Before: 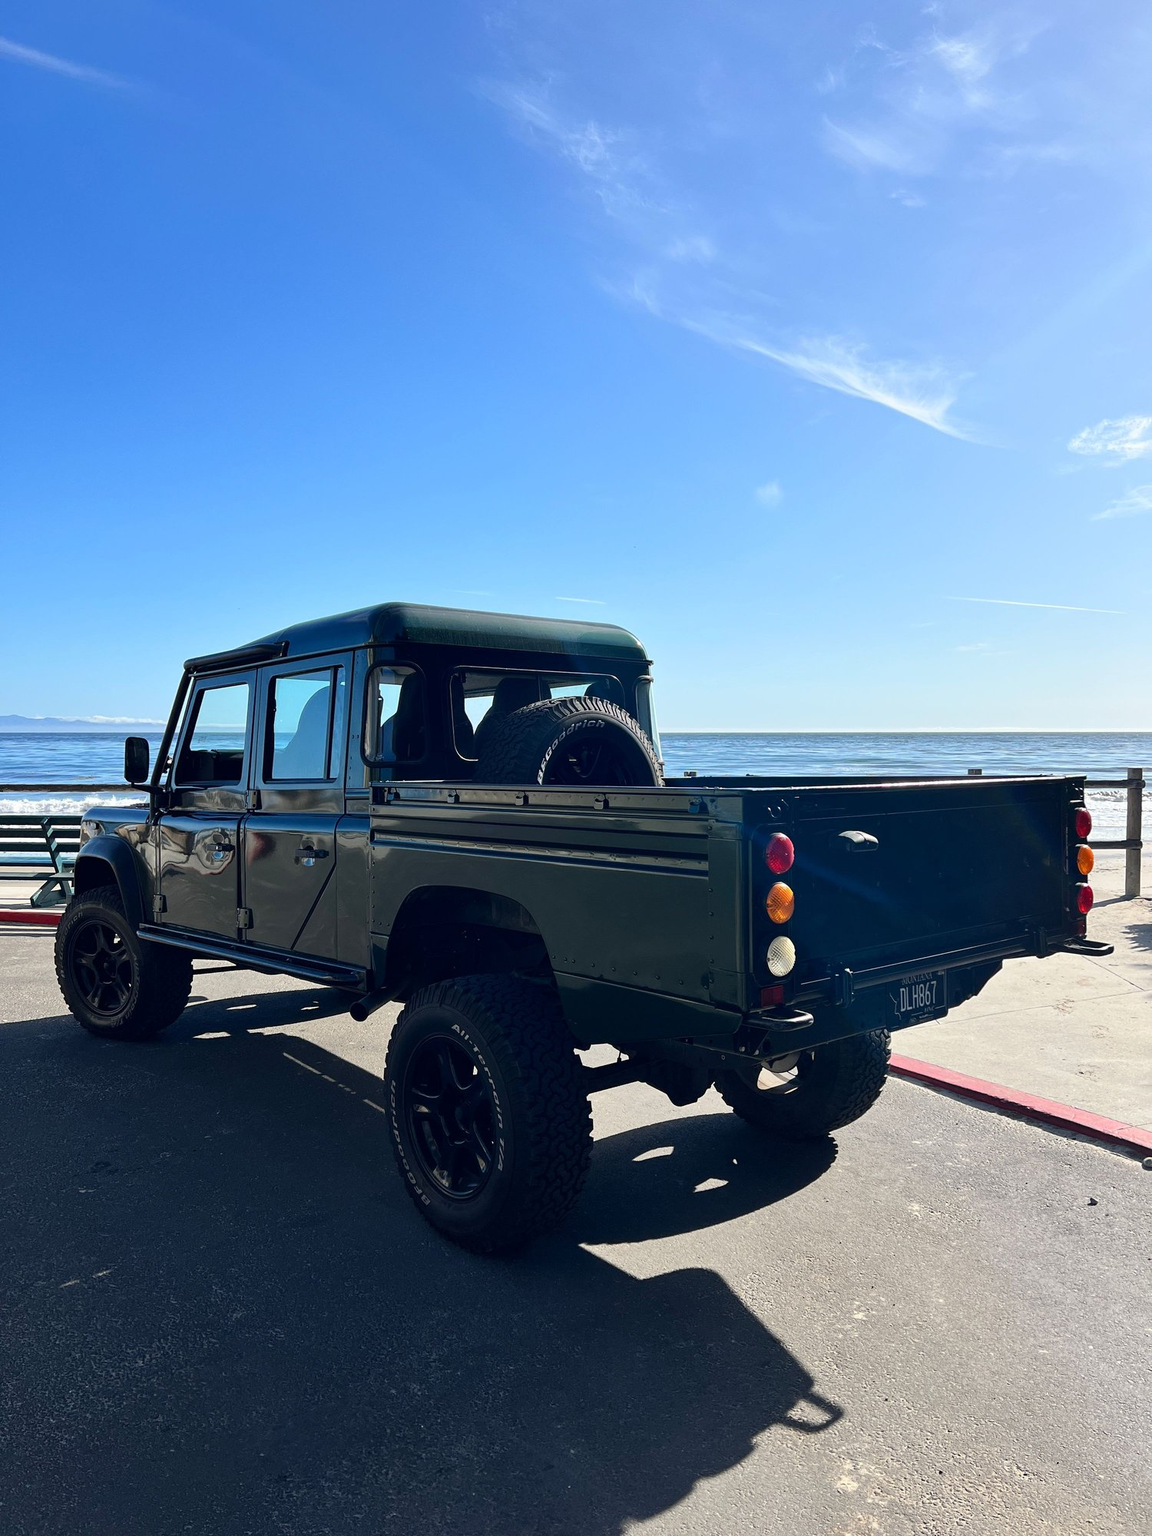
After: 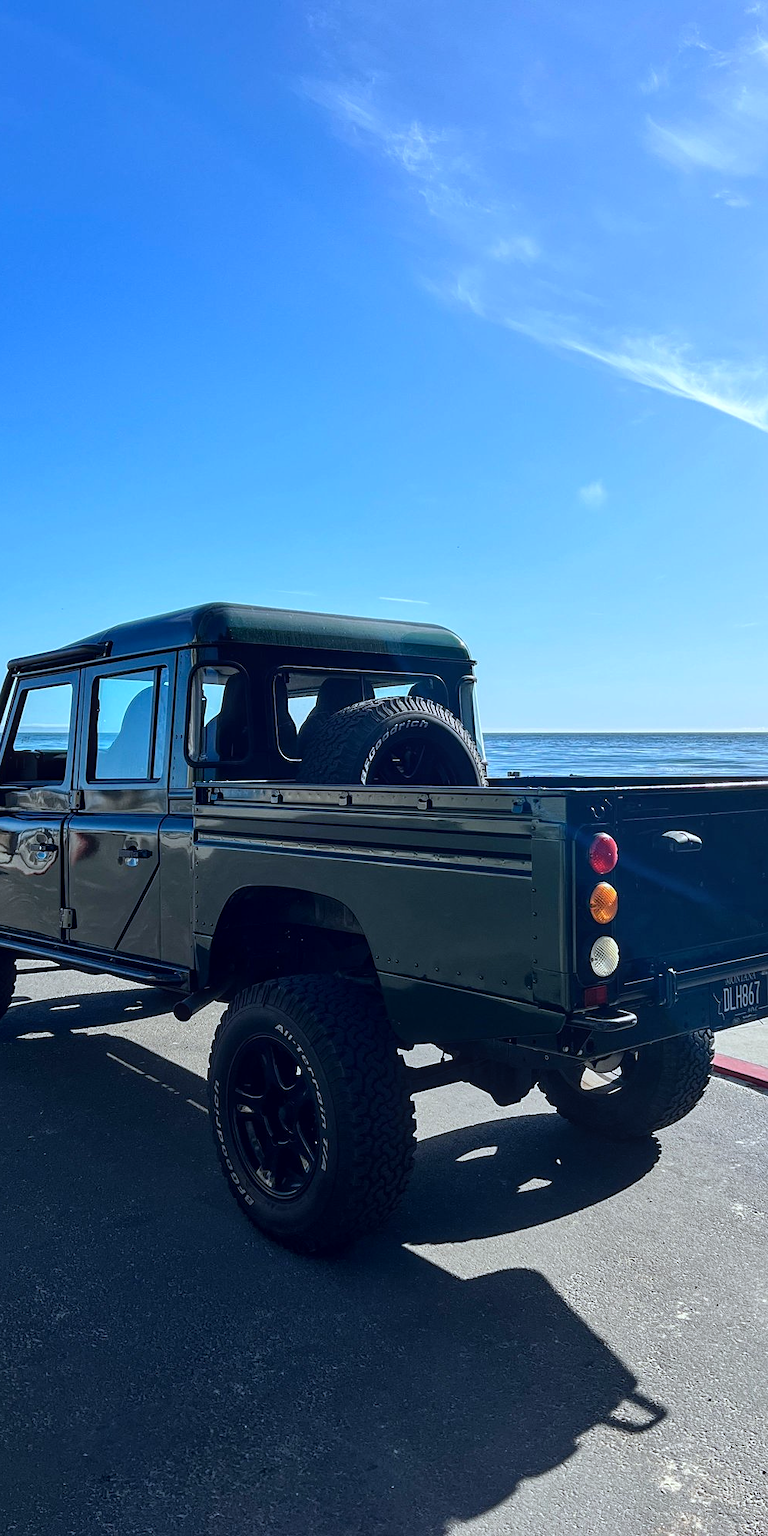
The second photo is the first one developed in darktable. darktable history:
crop: left 15.387%, right 17.913%
local contrast: on, module defaults
color calibration: illuminant custom, x 0.368, y 0.373, temperature 4330.11 K
sharpen: amount 0.211
